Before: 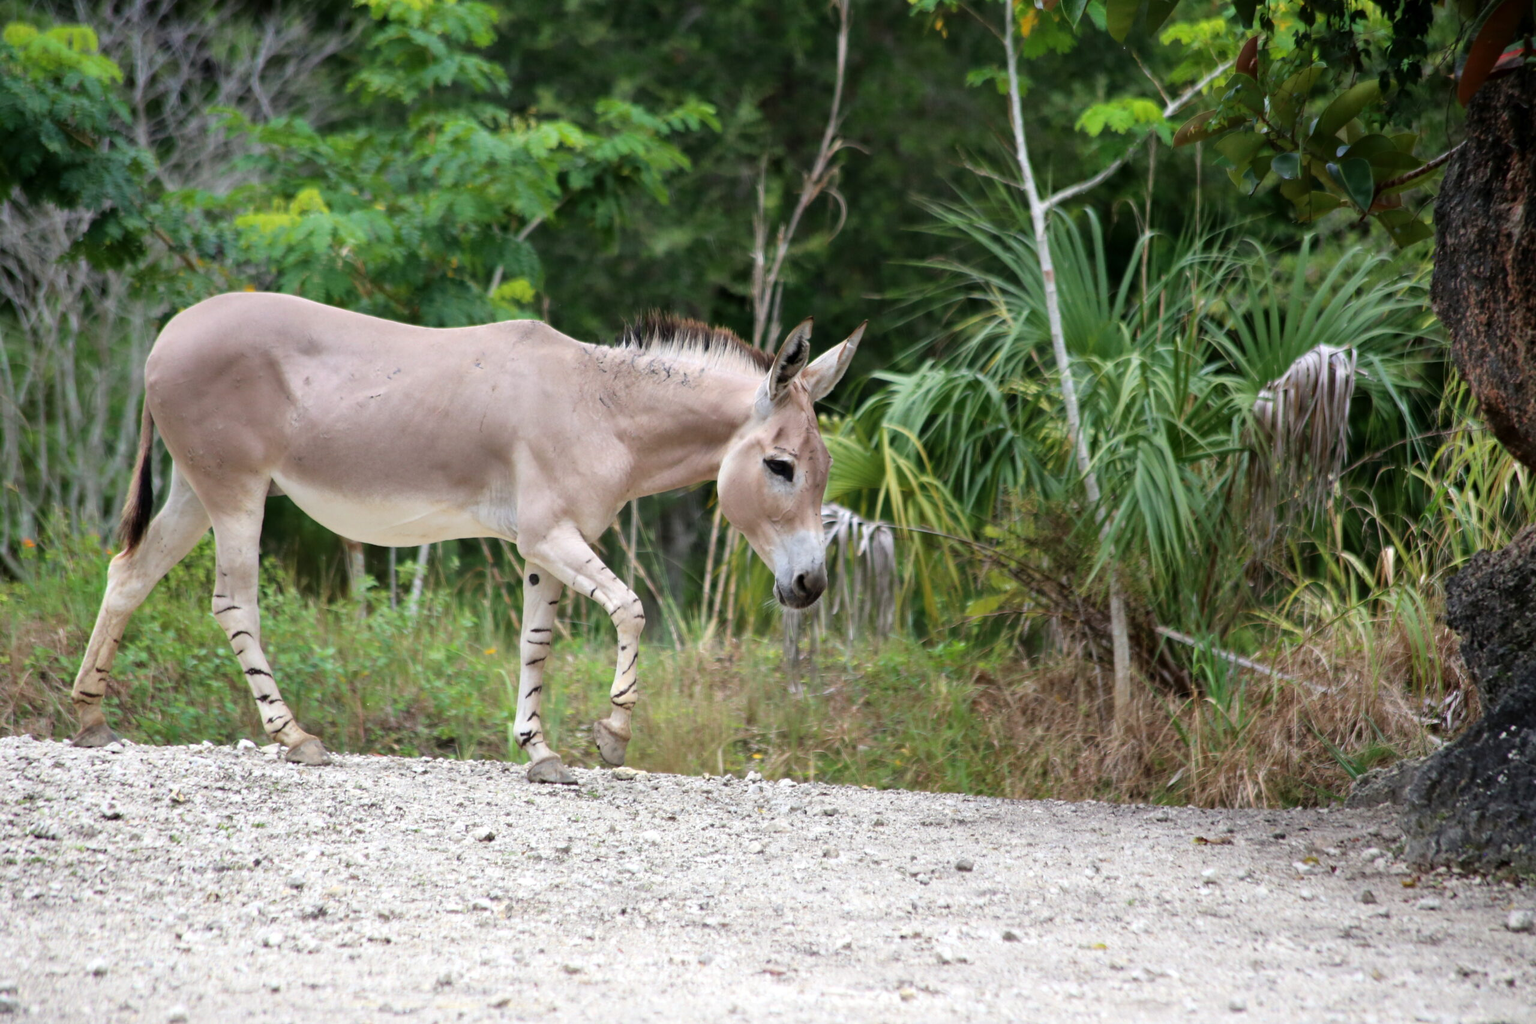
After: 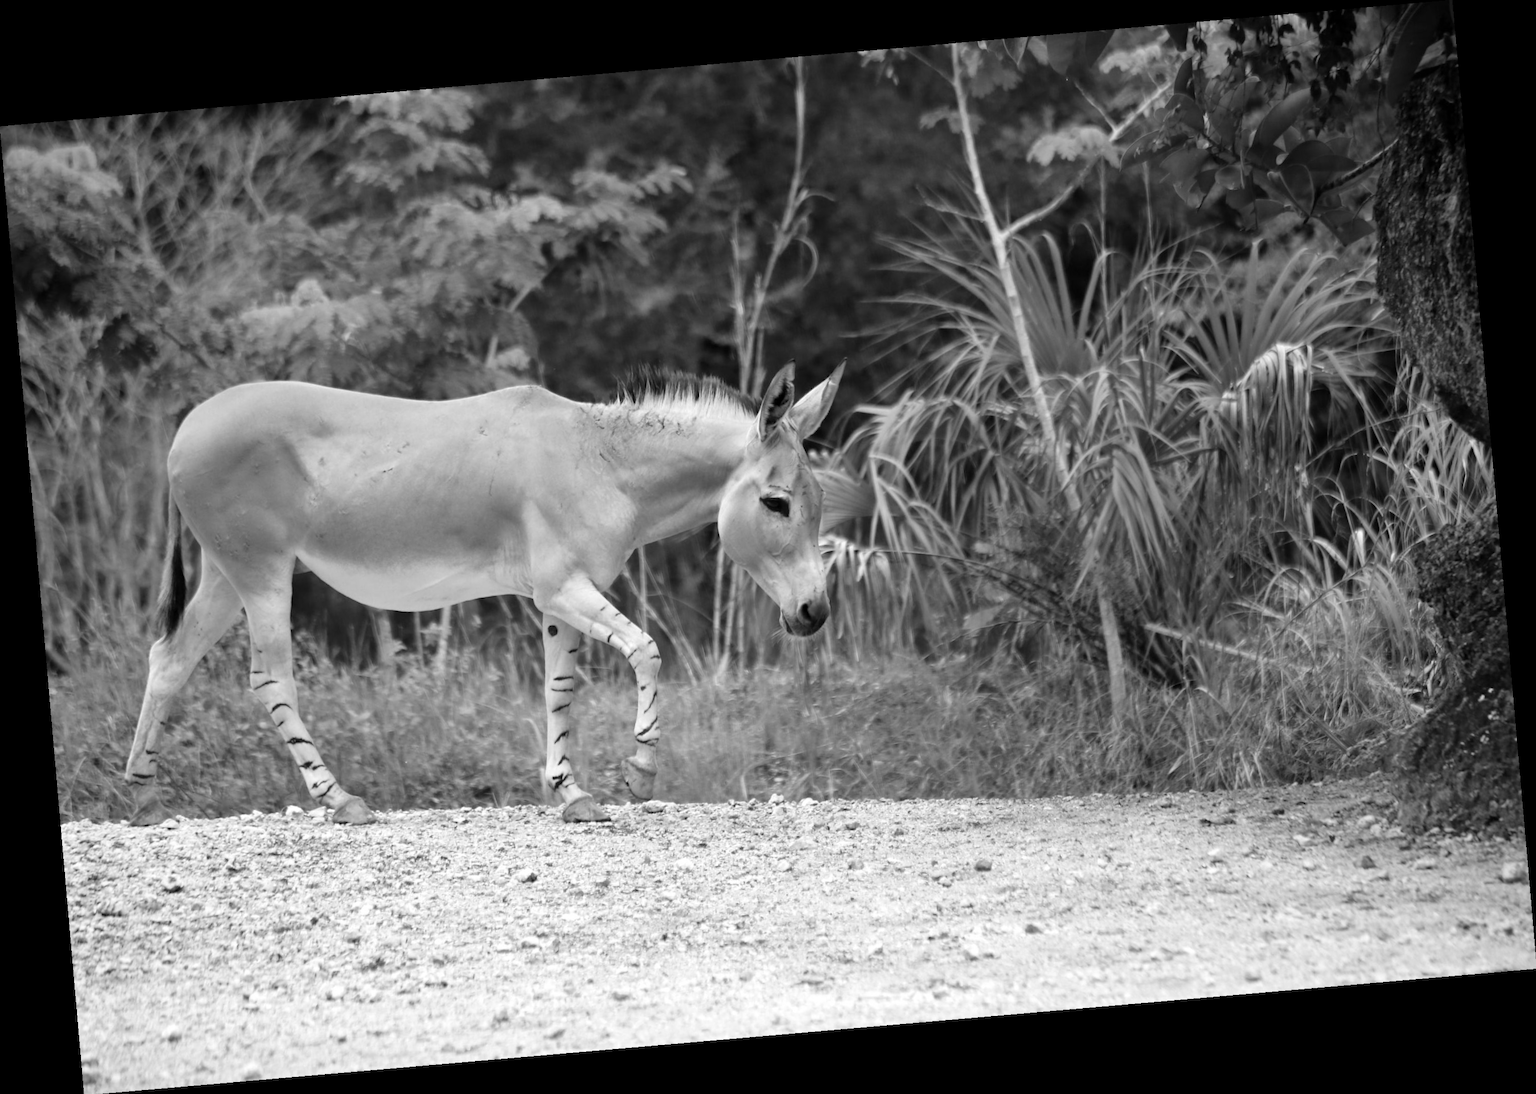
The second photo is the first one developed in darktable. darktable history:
monochrome: on, module defaults
tone equalizer: on, module defaults
rotate and perspective: rotation -4.98°, automatic cropping off
